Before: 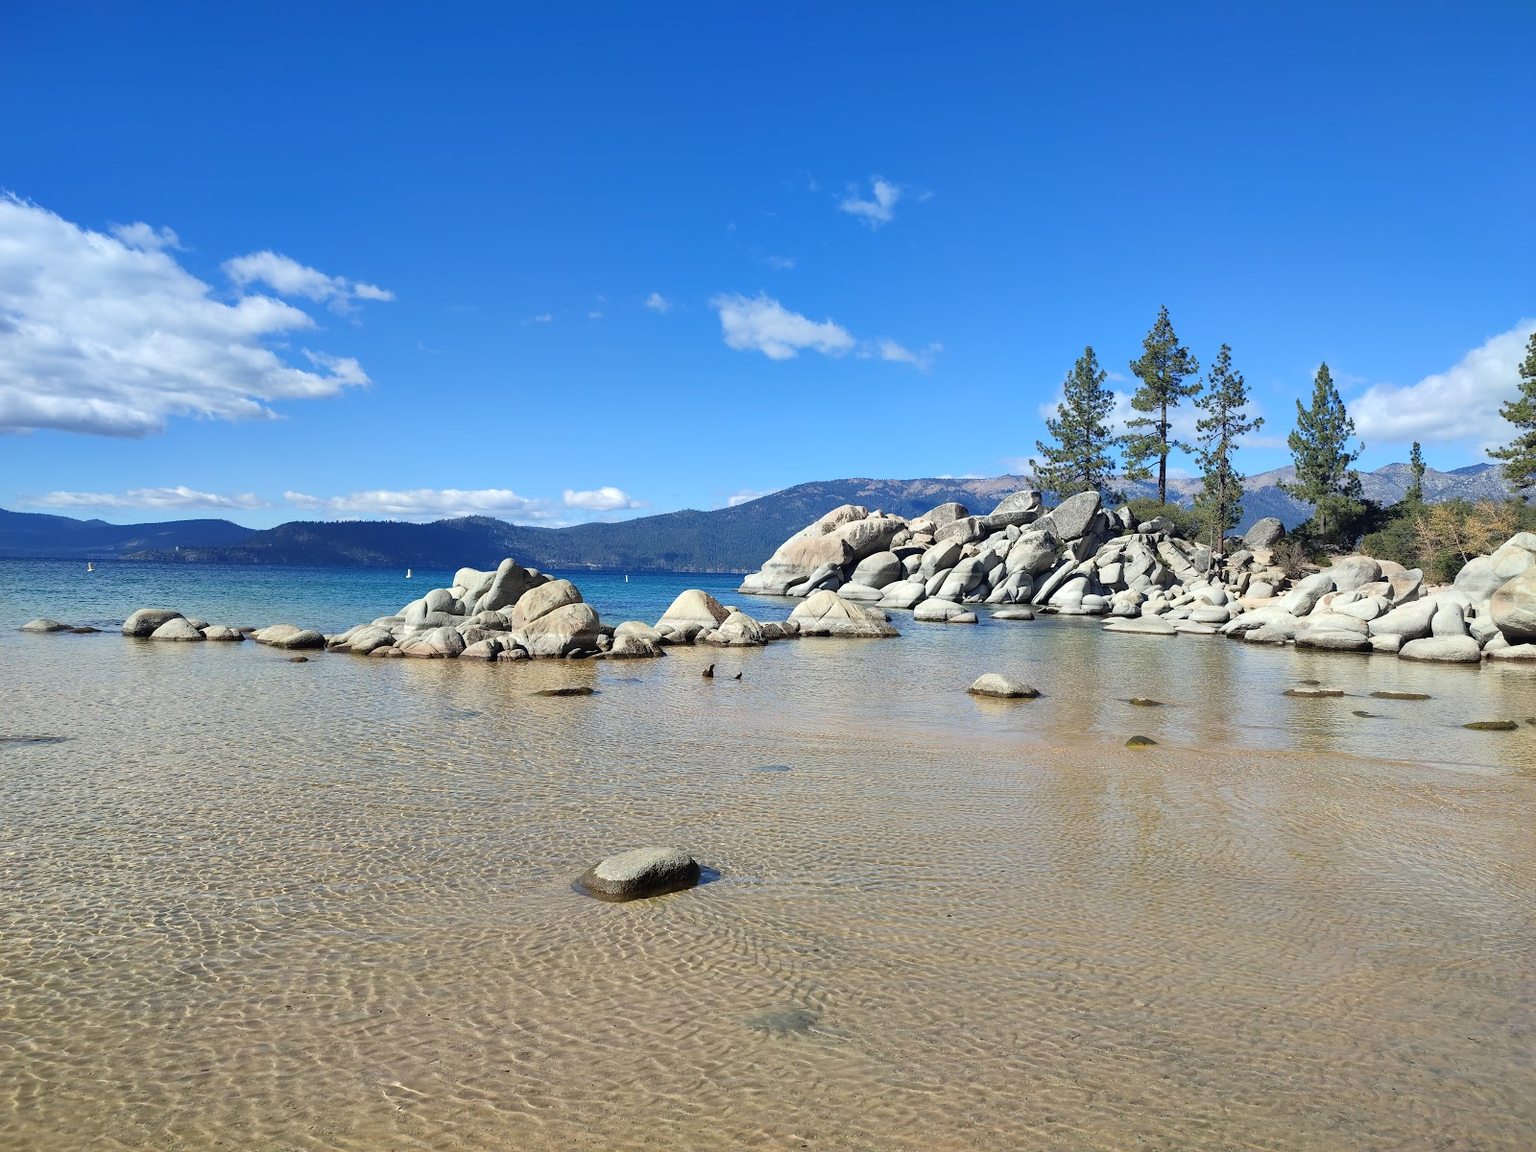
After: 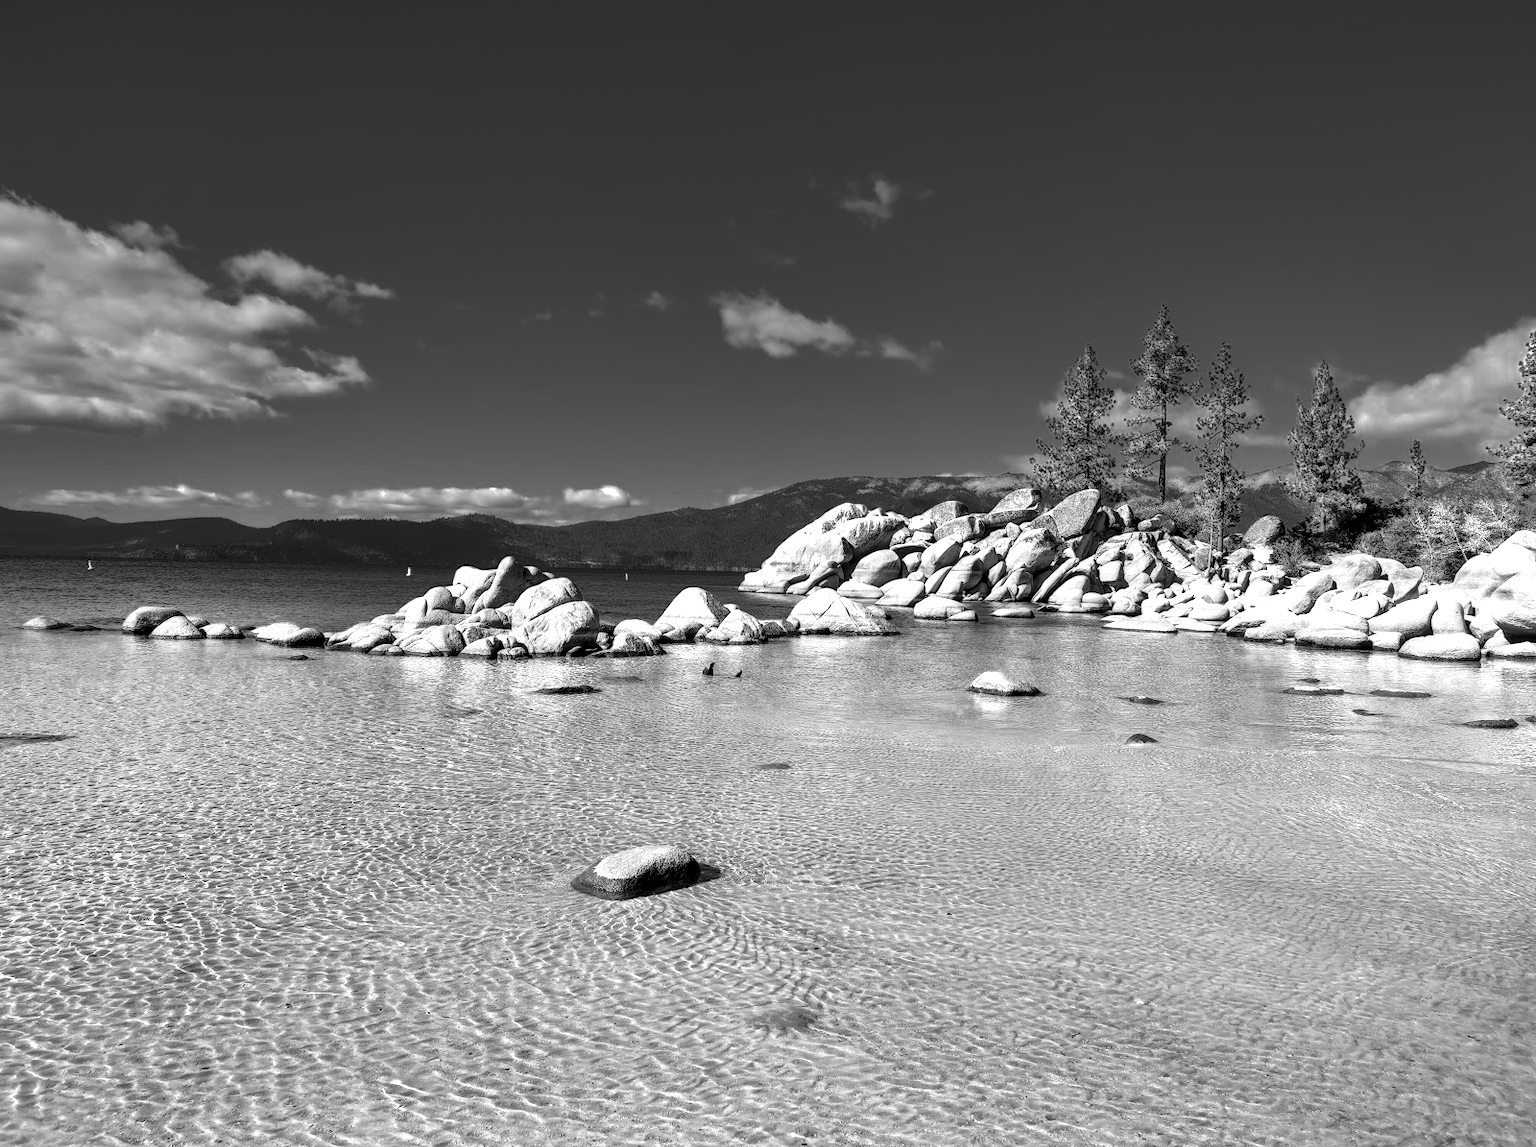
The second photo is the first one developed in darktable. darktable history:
color zones: curves: ch0 [(0, 0.554) (0.146, 0.662) (0.293, 0.86) (0.503, 0.774) (0.637, 0.106) (0.74, 0.072) (0.866, 0.488) (0.998, 0.569)]; ch1 [(0, 0) (0.143, 0) (0.286, 0) (0.429, 0) (0.571, 0) (0.714, 0) (0.857, 0)]
local contrast: detail 150%
crop: top 0.223%, bottom 0.191%
